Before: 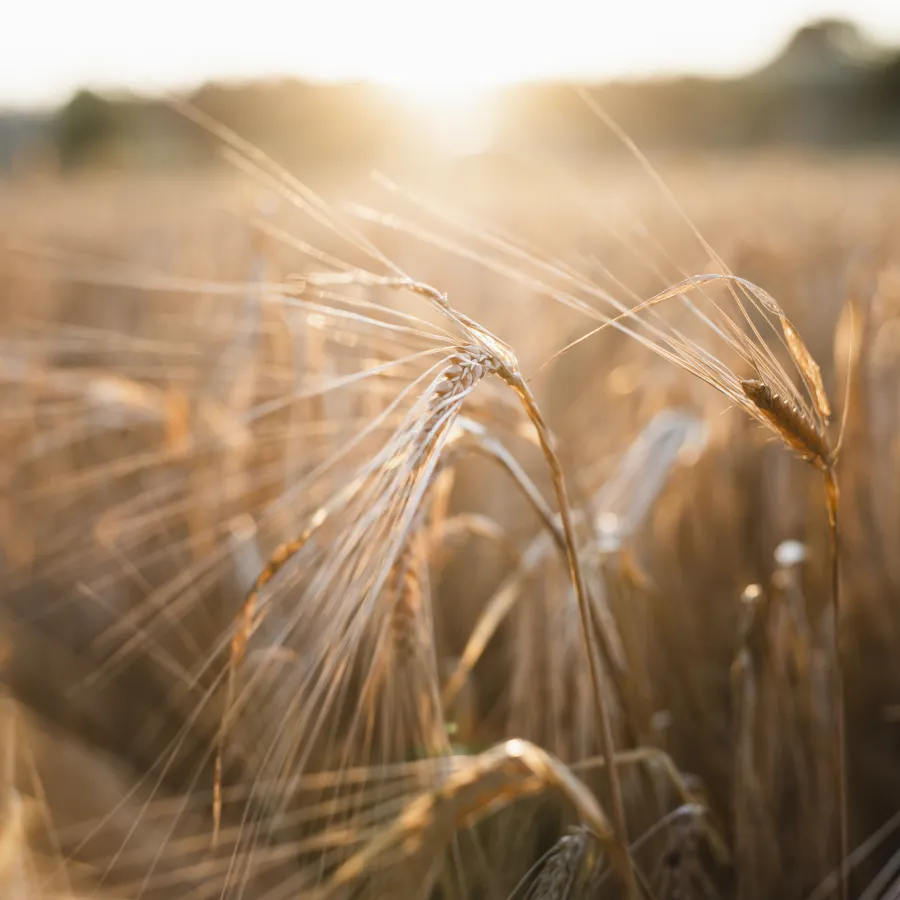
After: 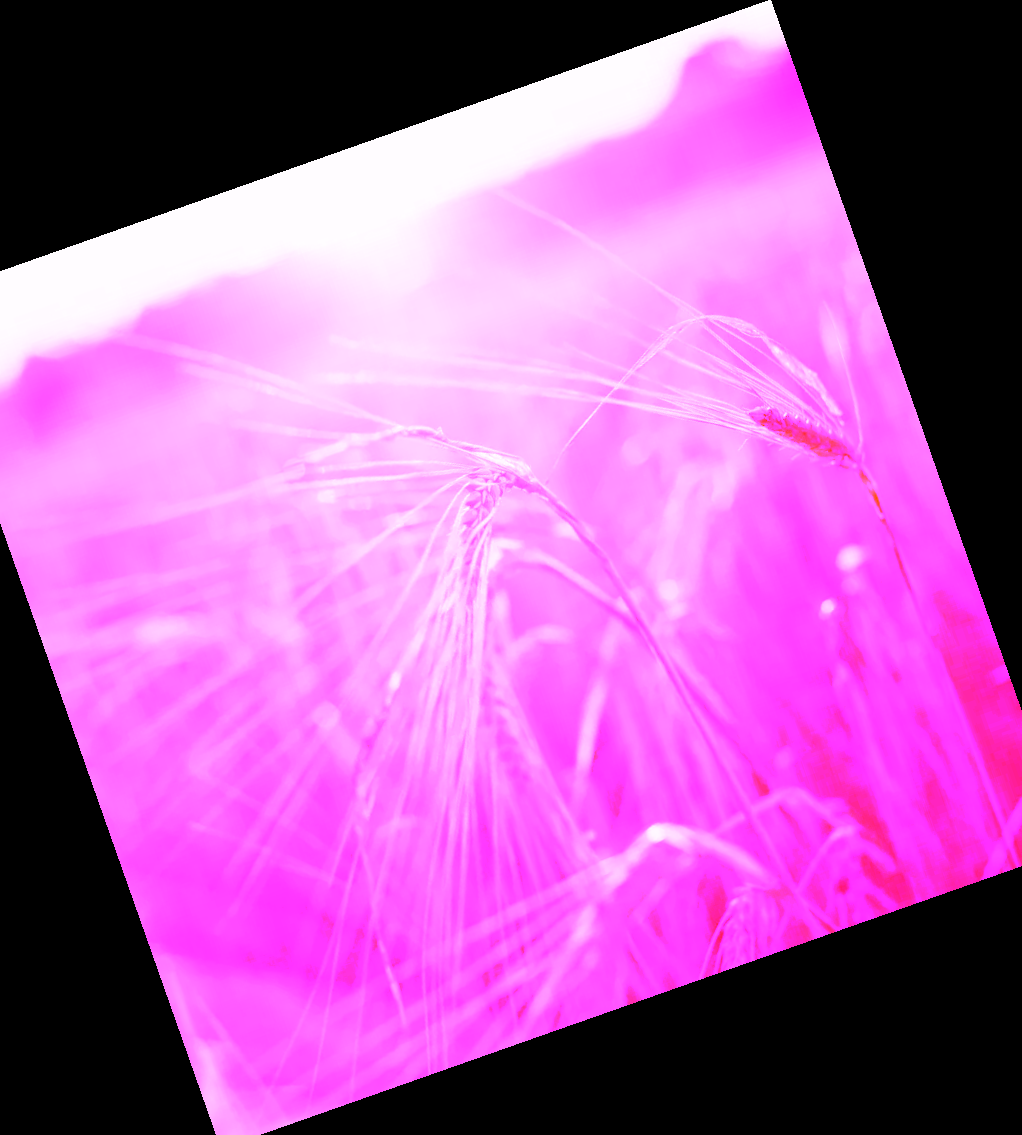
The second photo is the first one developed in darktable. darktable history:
white balance: red 8, blue 8
crop and rotate: angle 19.43°, left 6.812%, right 4.125%, bottom 1.087%
